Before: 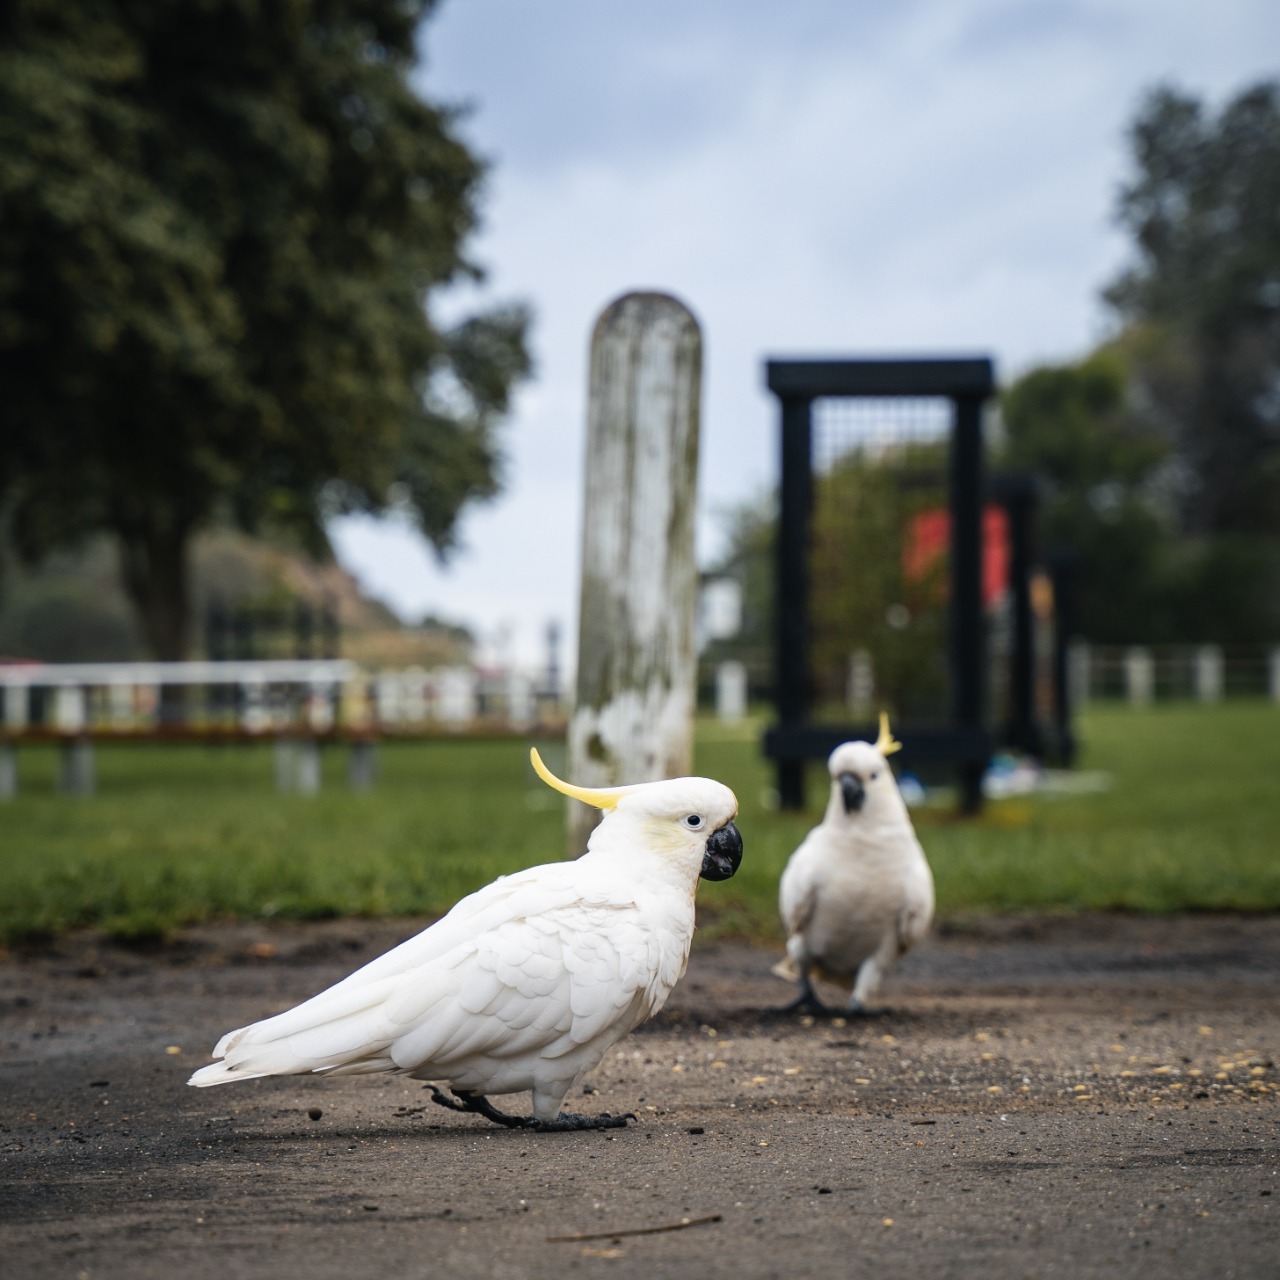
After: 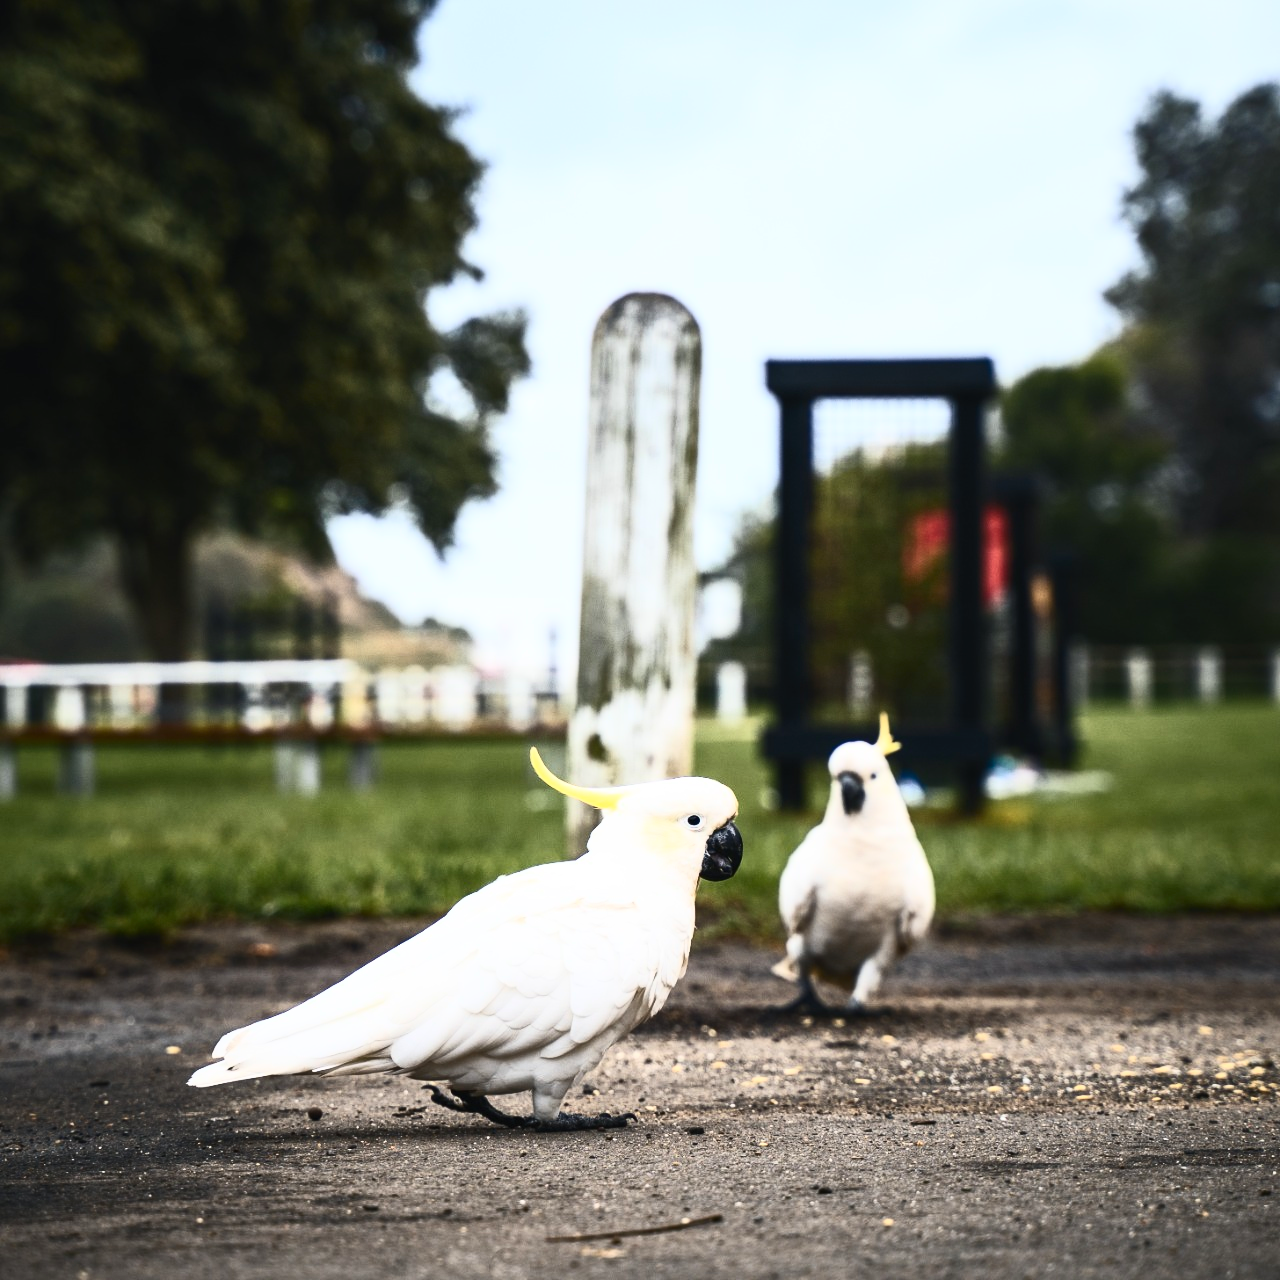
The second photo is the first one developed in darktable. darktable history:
contrast brightness saturation: contrast 0.636, brightness 0.355, saturation 0.137
